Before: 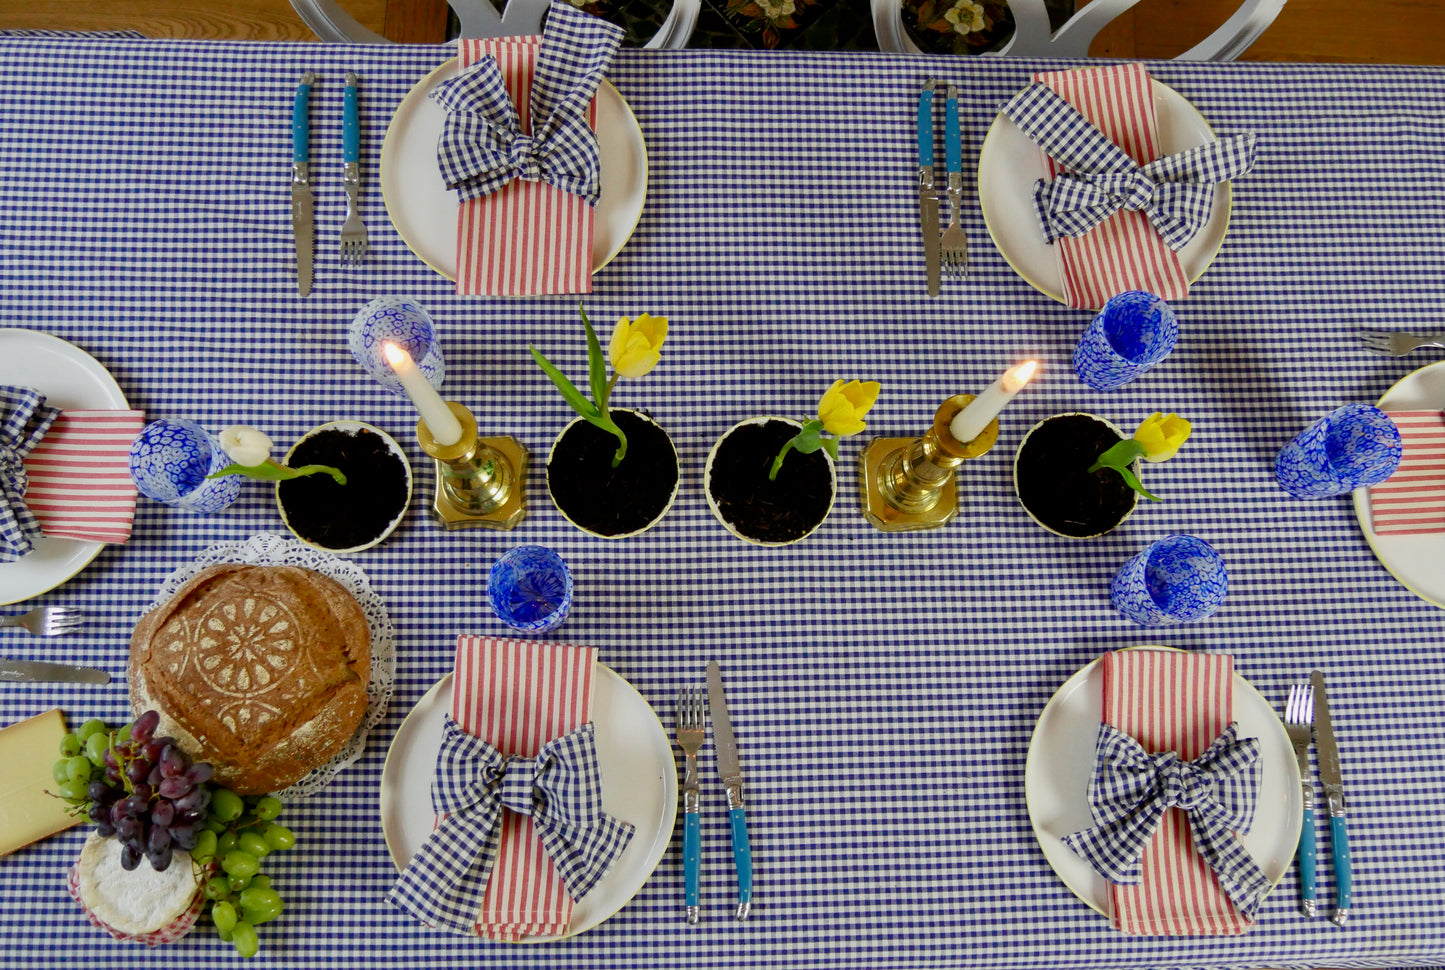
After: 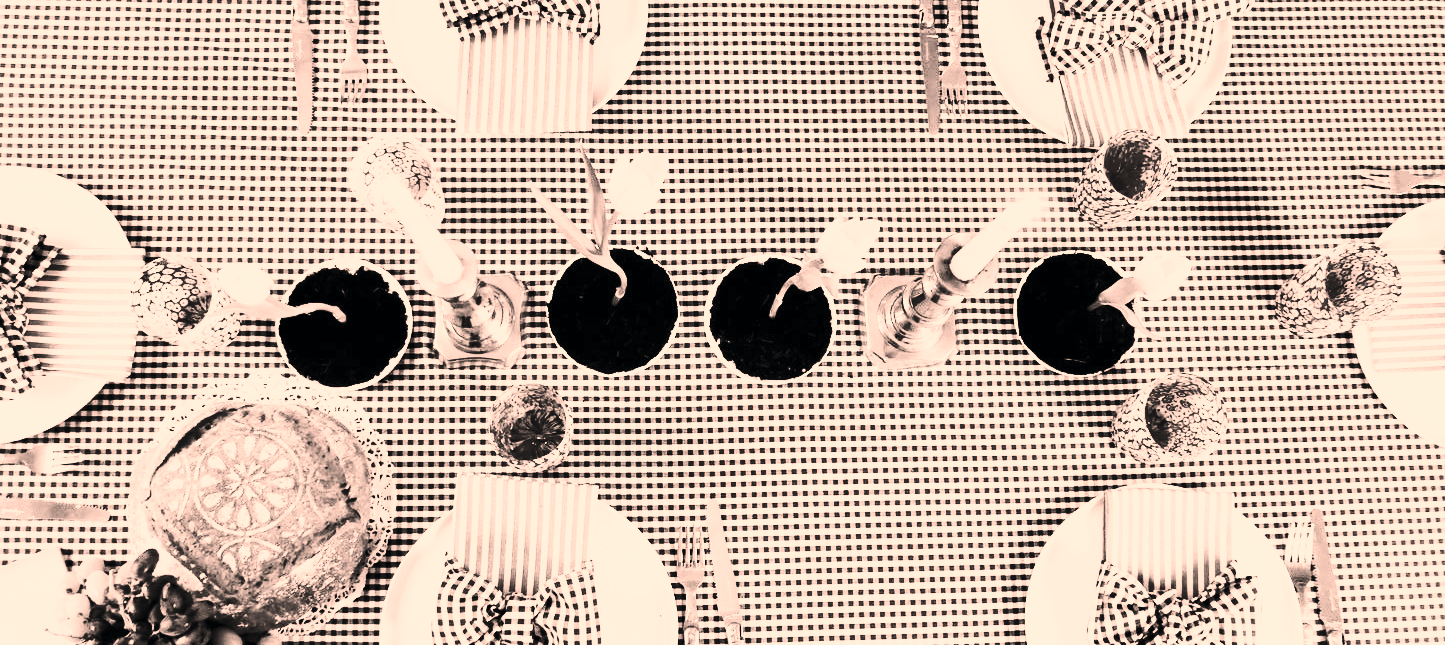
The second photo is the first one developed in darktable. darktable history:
contrast brightness saturation: contrast 0.53, brightness 0.47, saturation -1
color correction: highlights a* 17.88, highlights b* 18.79
white balance: red 0.926, green 1.003, blue 1.133
tone curve: curves: ch0 [(0, 0) (0.033, 0.016) (0.171, 0.127) (0.33, 0.331) (0.432, 0.475) (0.601, 0.665) (0.843, 0.876) (1, 1)]; ch1 [(0, 0) (0.339, 0.349) (0.445, 0.42) (0.476, 0.47) (0.501, 0.499) (0.516, 0.525) (0.548, 0.563) (0.584, 0.633) (0.728, 0.746) (1, 1)]; ch2 [(0, 0) (0.327, 0.324) (0.417, 0.44) (0.46, 0.453) (0.502, 0.498) (0.517, 0.524) (0.53, 0.554) (0.579, 0.599) (0.745, 0.704) (1, 1)], color space Lab, independent channels, preserve colors none
crop: top 16.727%, bottom 16.727%
base curve: curves: ch0 [(0, 0) (0.032, 0.037) (0.105, 0.228) (0.435, 0.76) (0.856, 0.983) (1, 1)]
